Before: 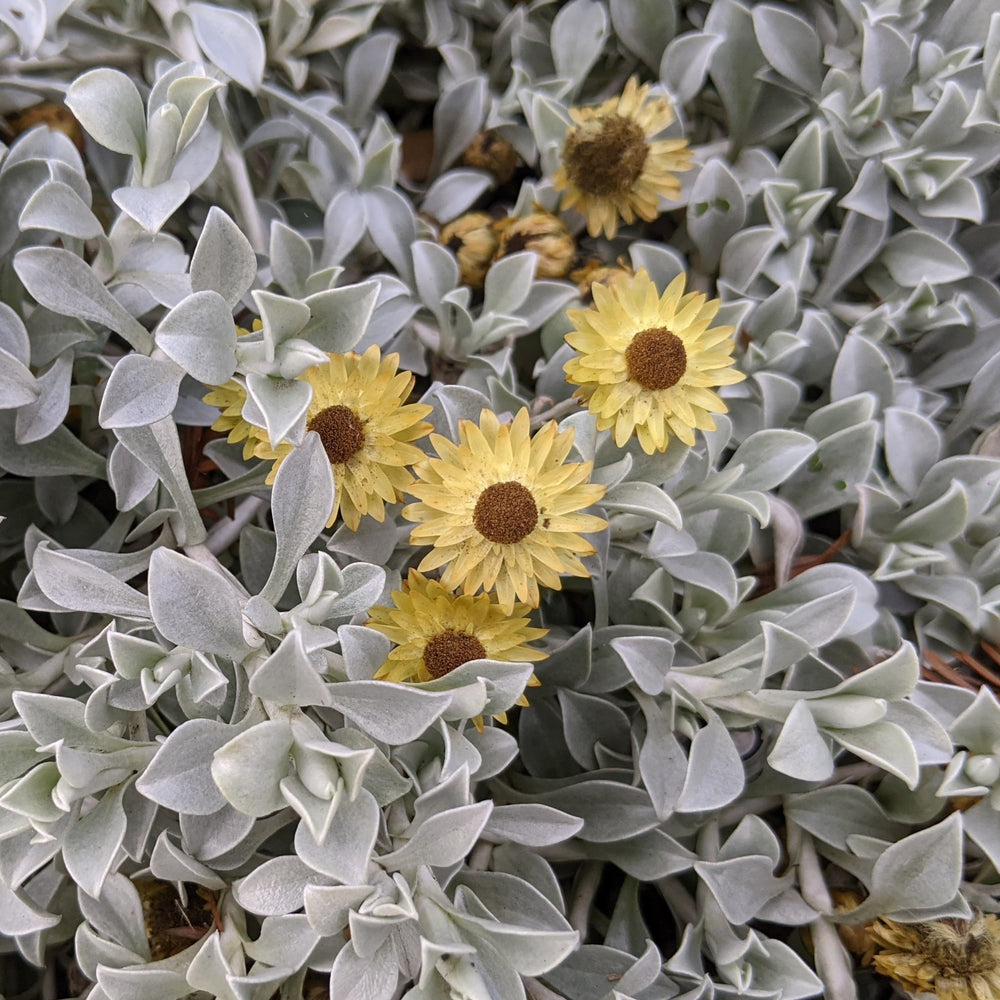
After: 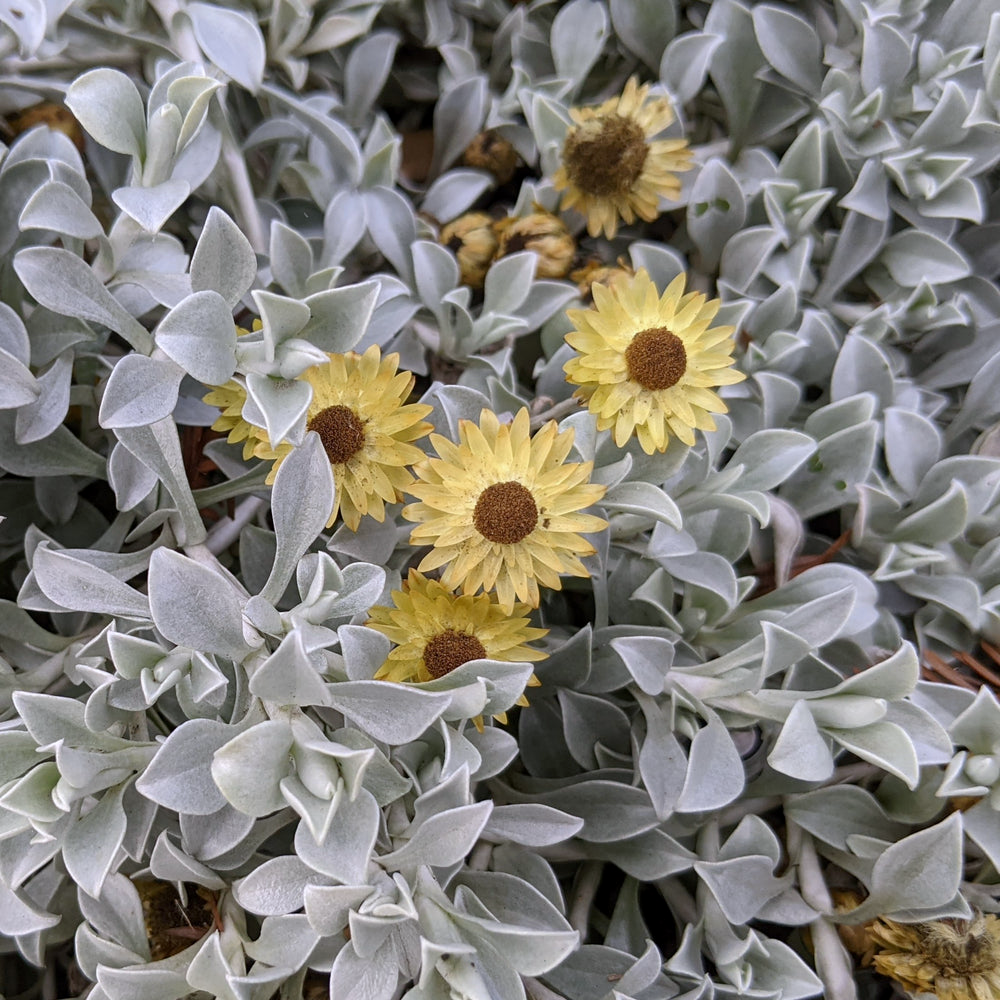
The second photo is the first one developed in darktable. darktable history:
exposure: black level correction 0.001, compensate highlight preservation false
white balance: red 0.983, blue 1.036
